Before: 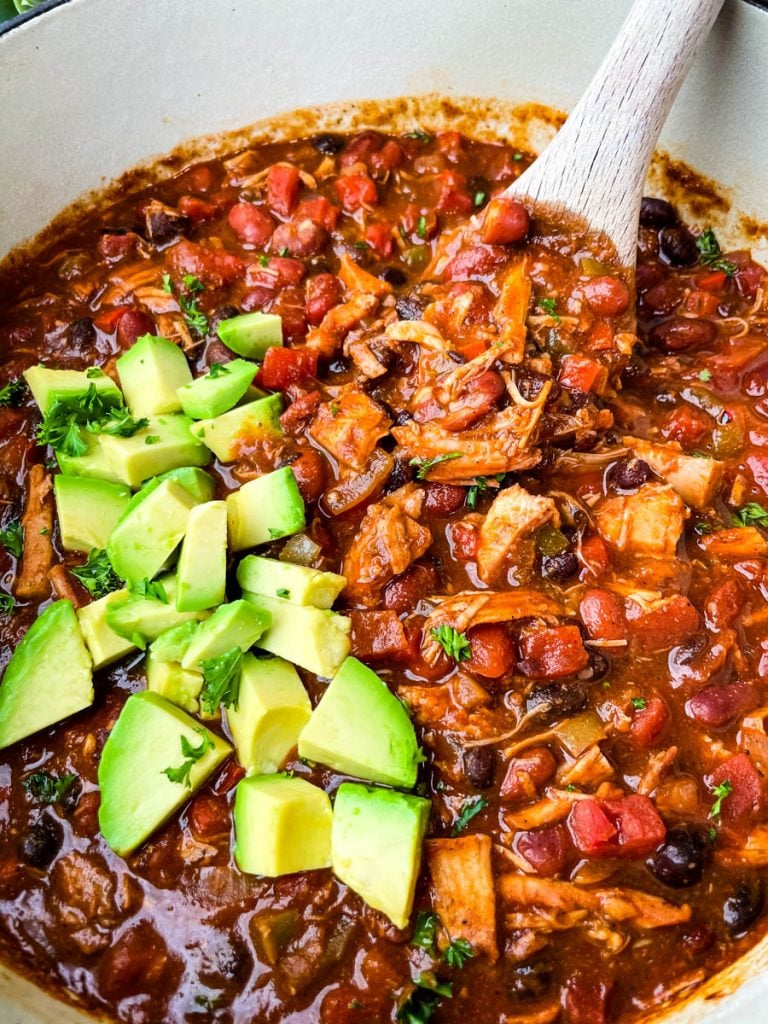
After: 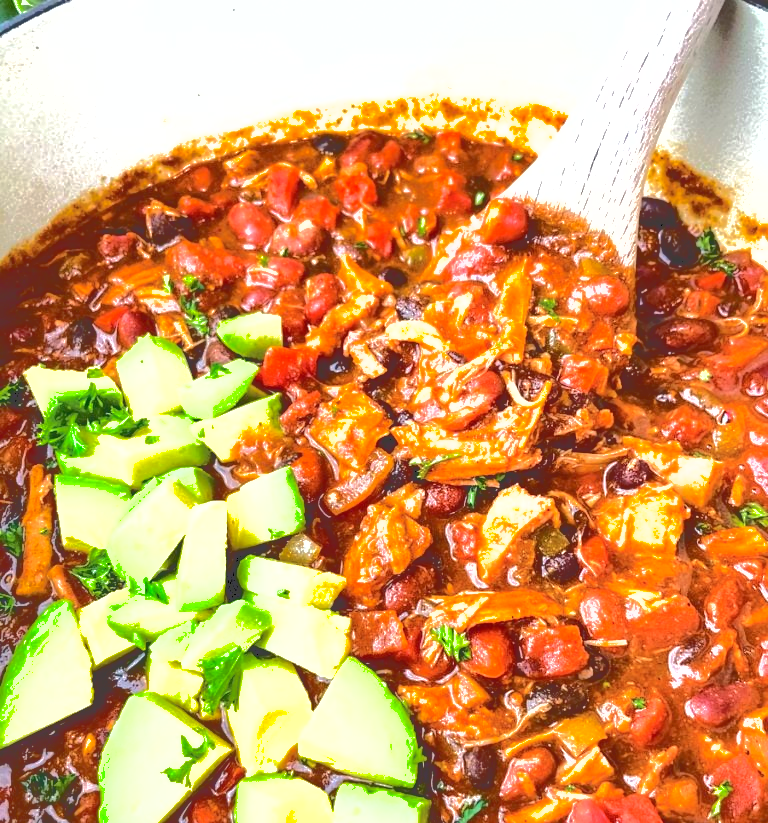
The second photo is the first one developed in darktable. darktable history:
exposure: exposure 0.949 EV, compensate highlight preservation false
crop: bottom 19.595%
tone curve: curves: ch0 [(0, 0) (0.003, 0.198) (0.011, 0.198) (0.025, 0.198) (0.044, 0.198) (0.069, 0.201) (0.1, 0.202) (0.136, 0.207) (0.177, 0.212) (0.224, 0.222) (0.277, 0.27) (0.335, 0.332) (0.399, 0.422) (0.468, 0.542) (0.543, 0.626) (0.623, 0.698) (0.709, 0.764) (0.801, 0.82) (0.898, 0.863) (1, 1)], color space Lab, independent channels, preserve colors none
shadows and highlights: on, module defaults
